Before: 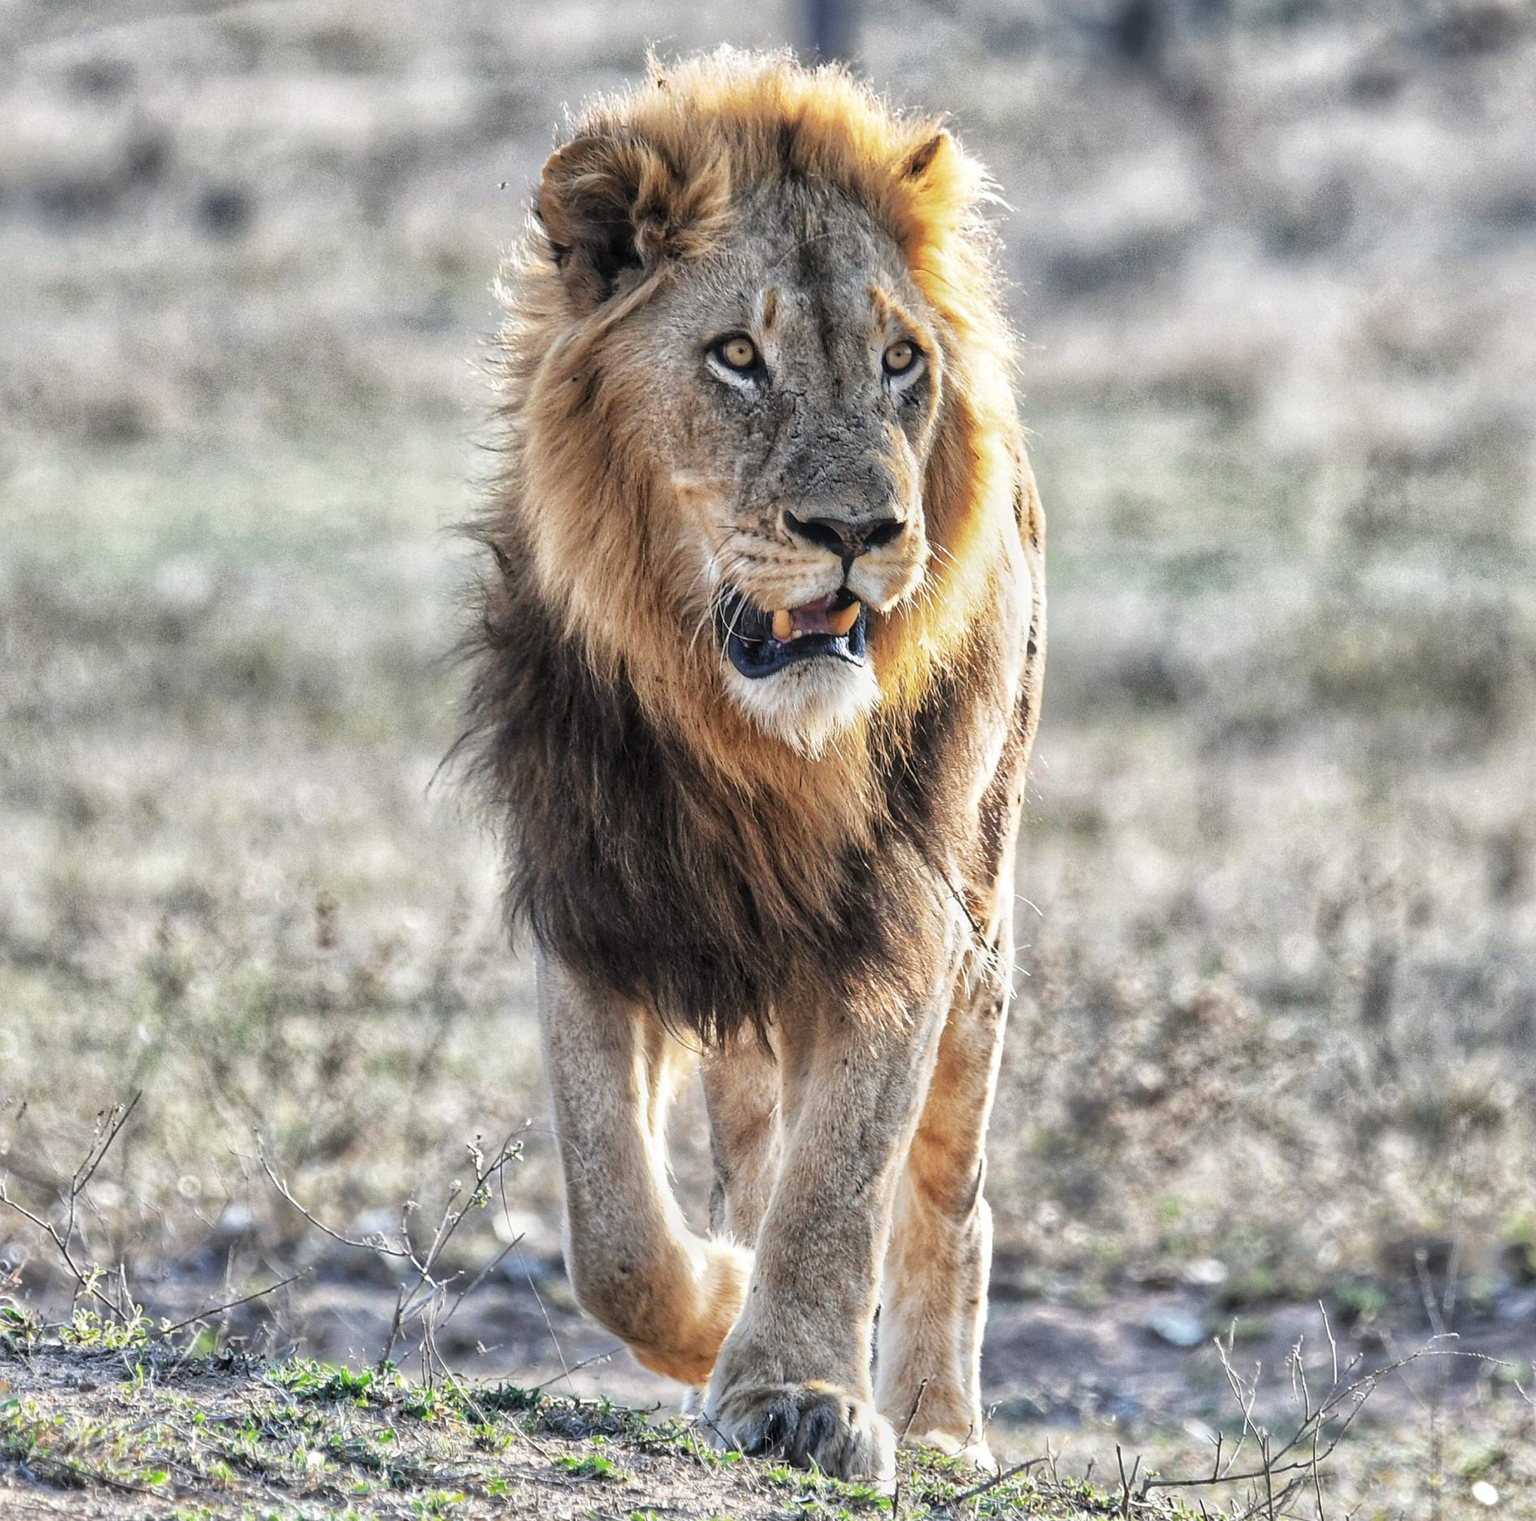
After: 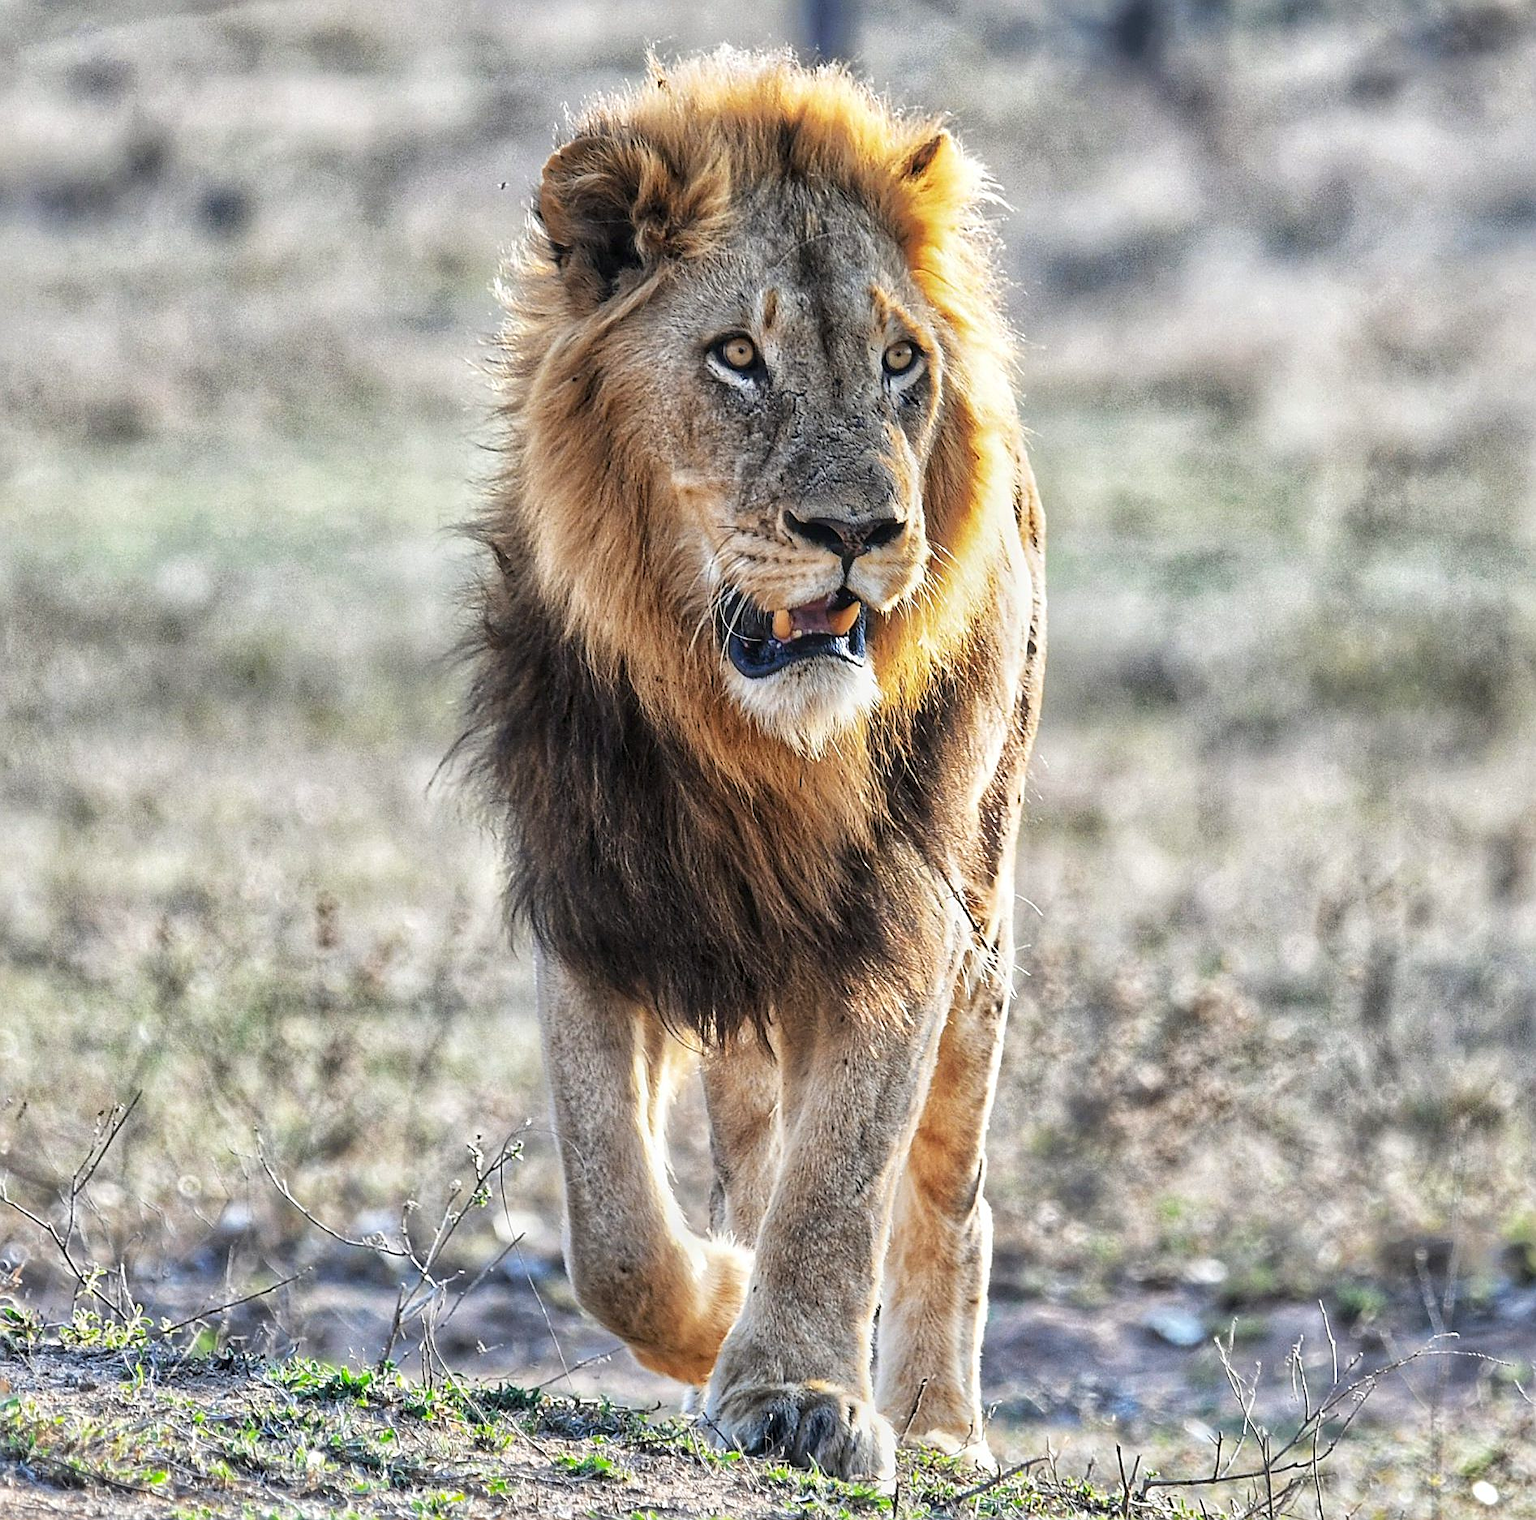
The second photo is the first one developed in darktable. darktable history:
color zones: curves: ch0 [(0.068, 0.464) (0.25, 0.5) (0.48, 0.508) (0.75, 0.536) (0.886, 0.476) (0.967, 0.456)]; ch1 [(0.066, 0.456) (0.25, 0.5) (0.616, 0.508) (0.746, 0.56) (0.934, 0.444)]
contrast brightness saturation: contrast 0.076, saturation 0.199
sharpen: on, module defaults
